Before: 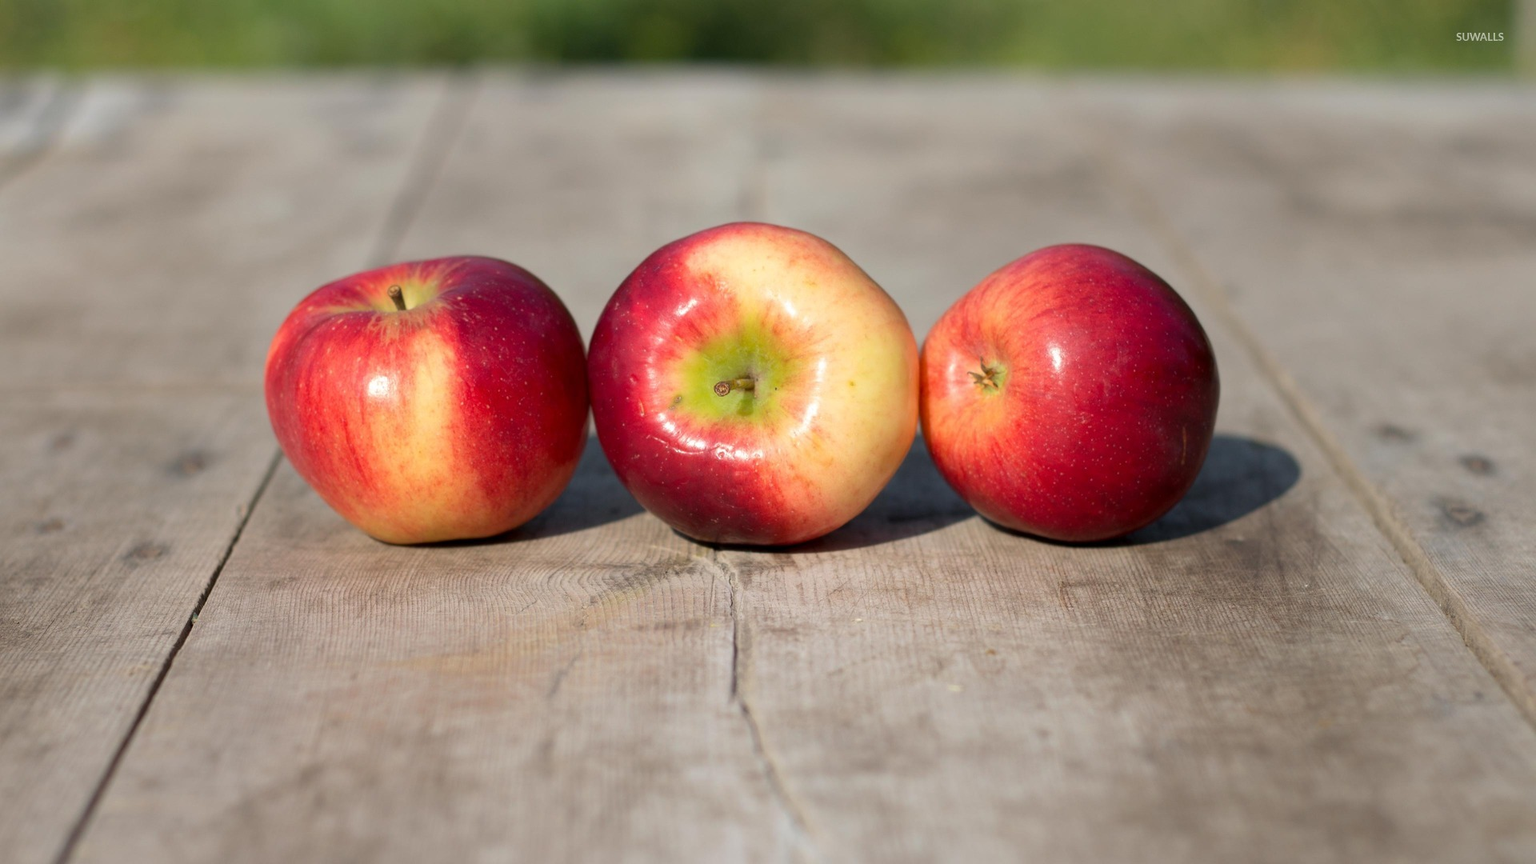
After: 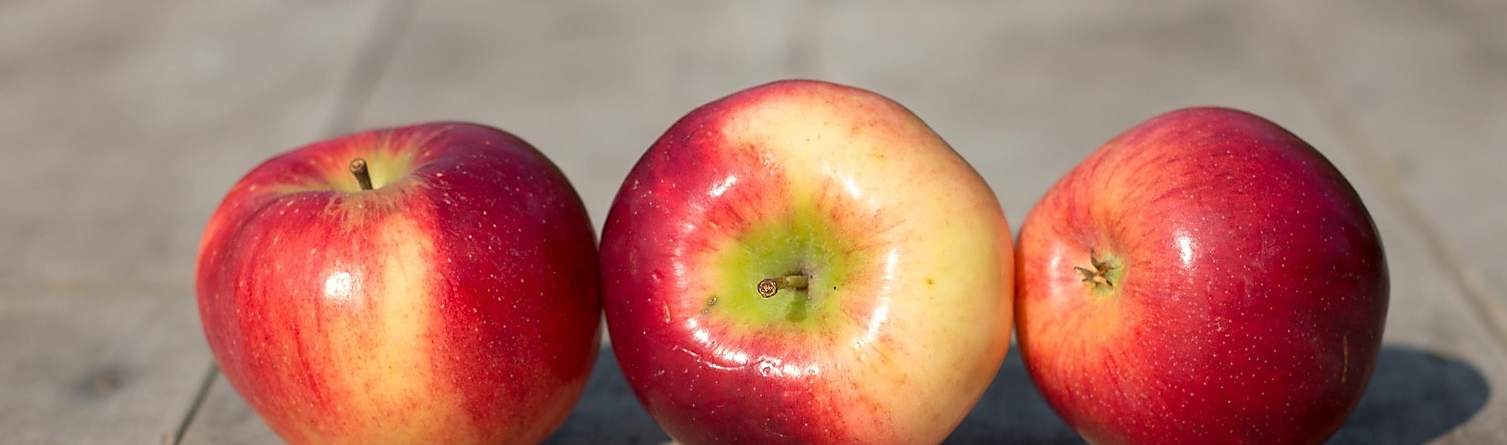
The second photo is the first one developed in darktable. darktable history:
crop: left 7.048%, top 18.352%, right 14.458%, bottom 40.411%
sharpen: radius 1.363, amount 1.252, threshold 0.838
